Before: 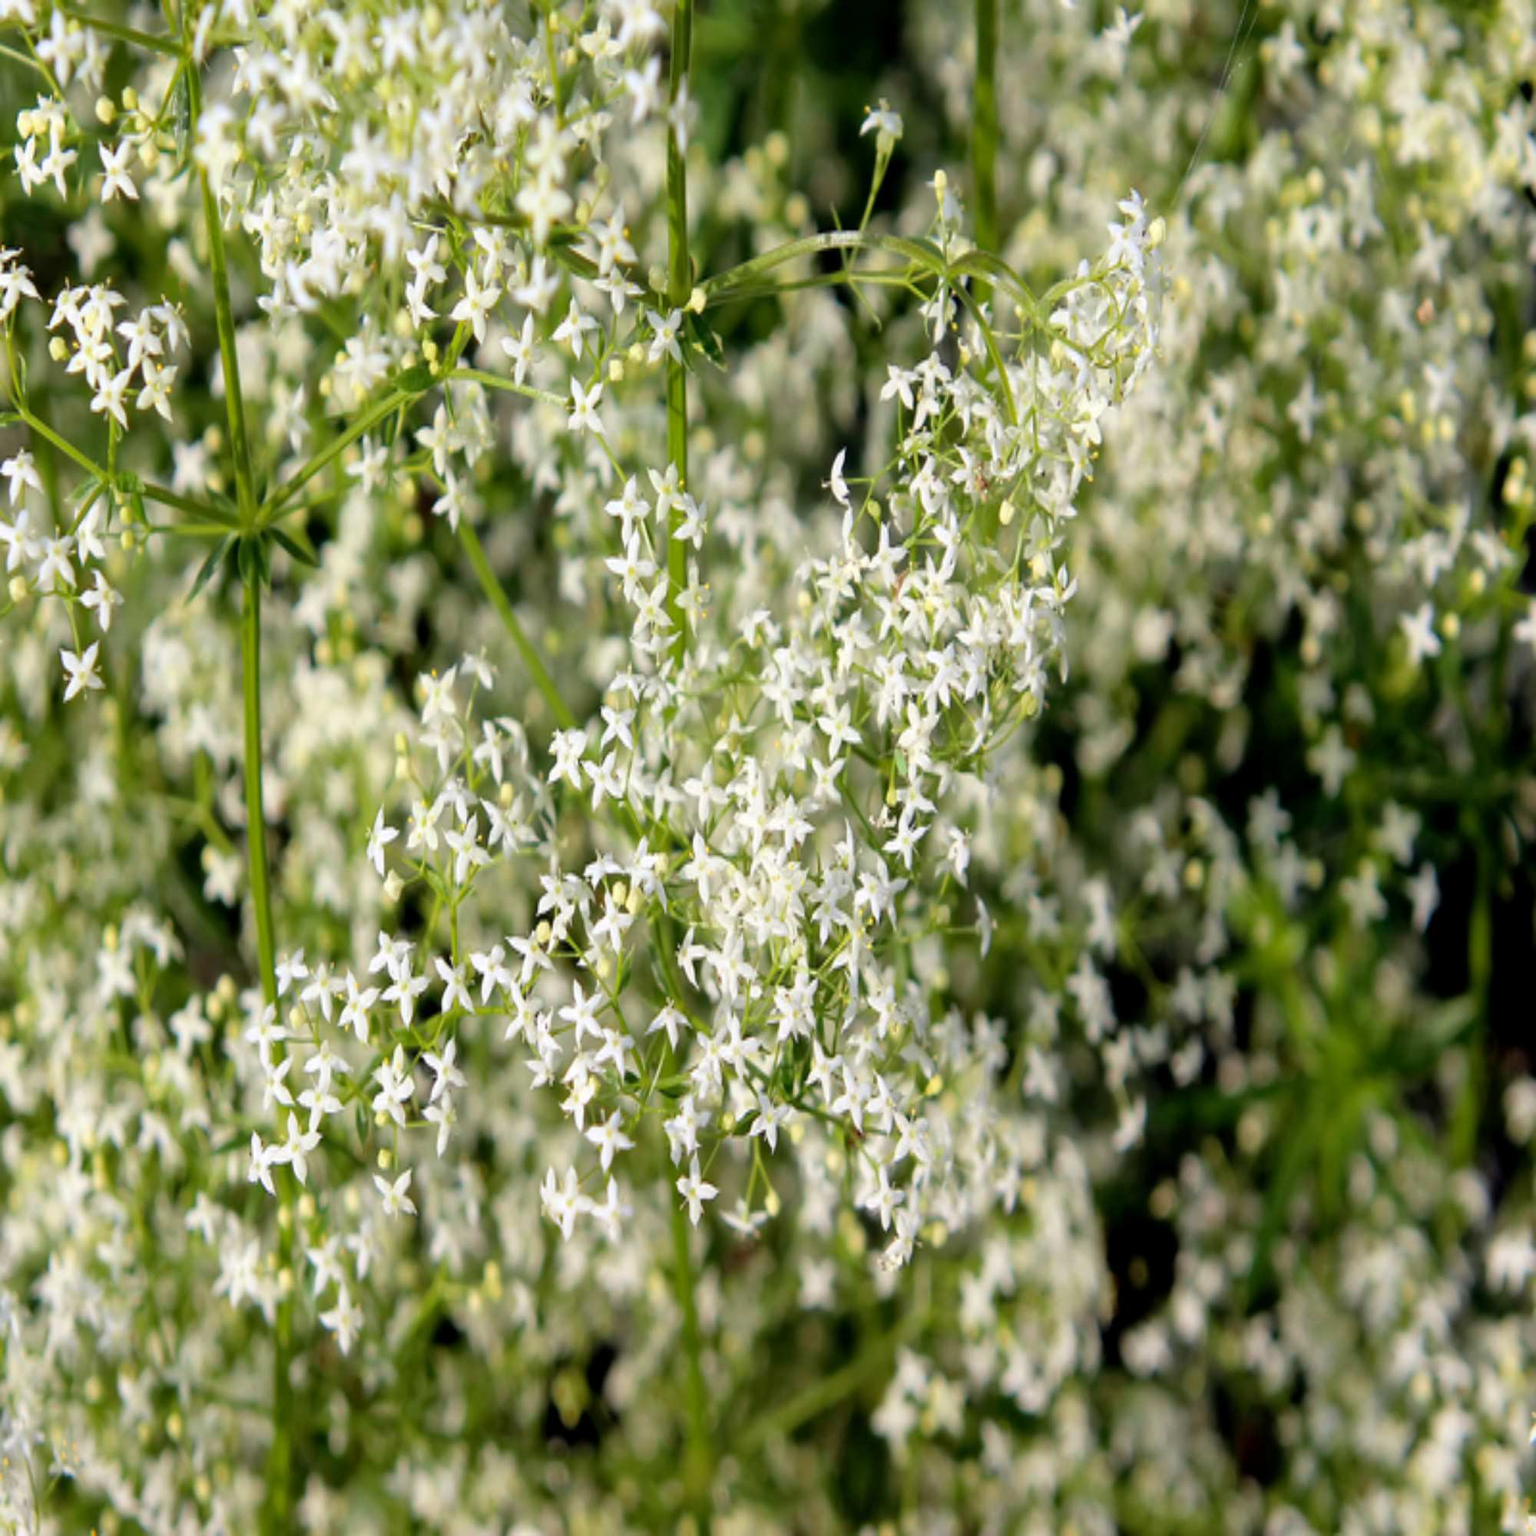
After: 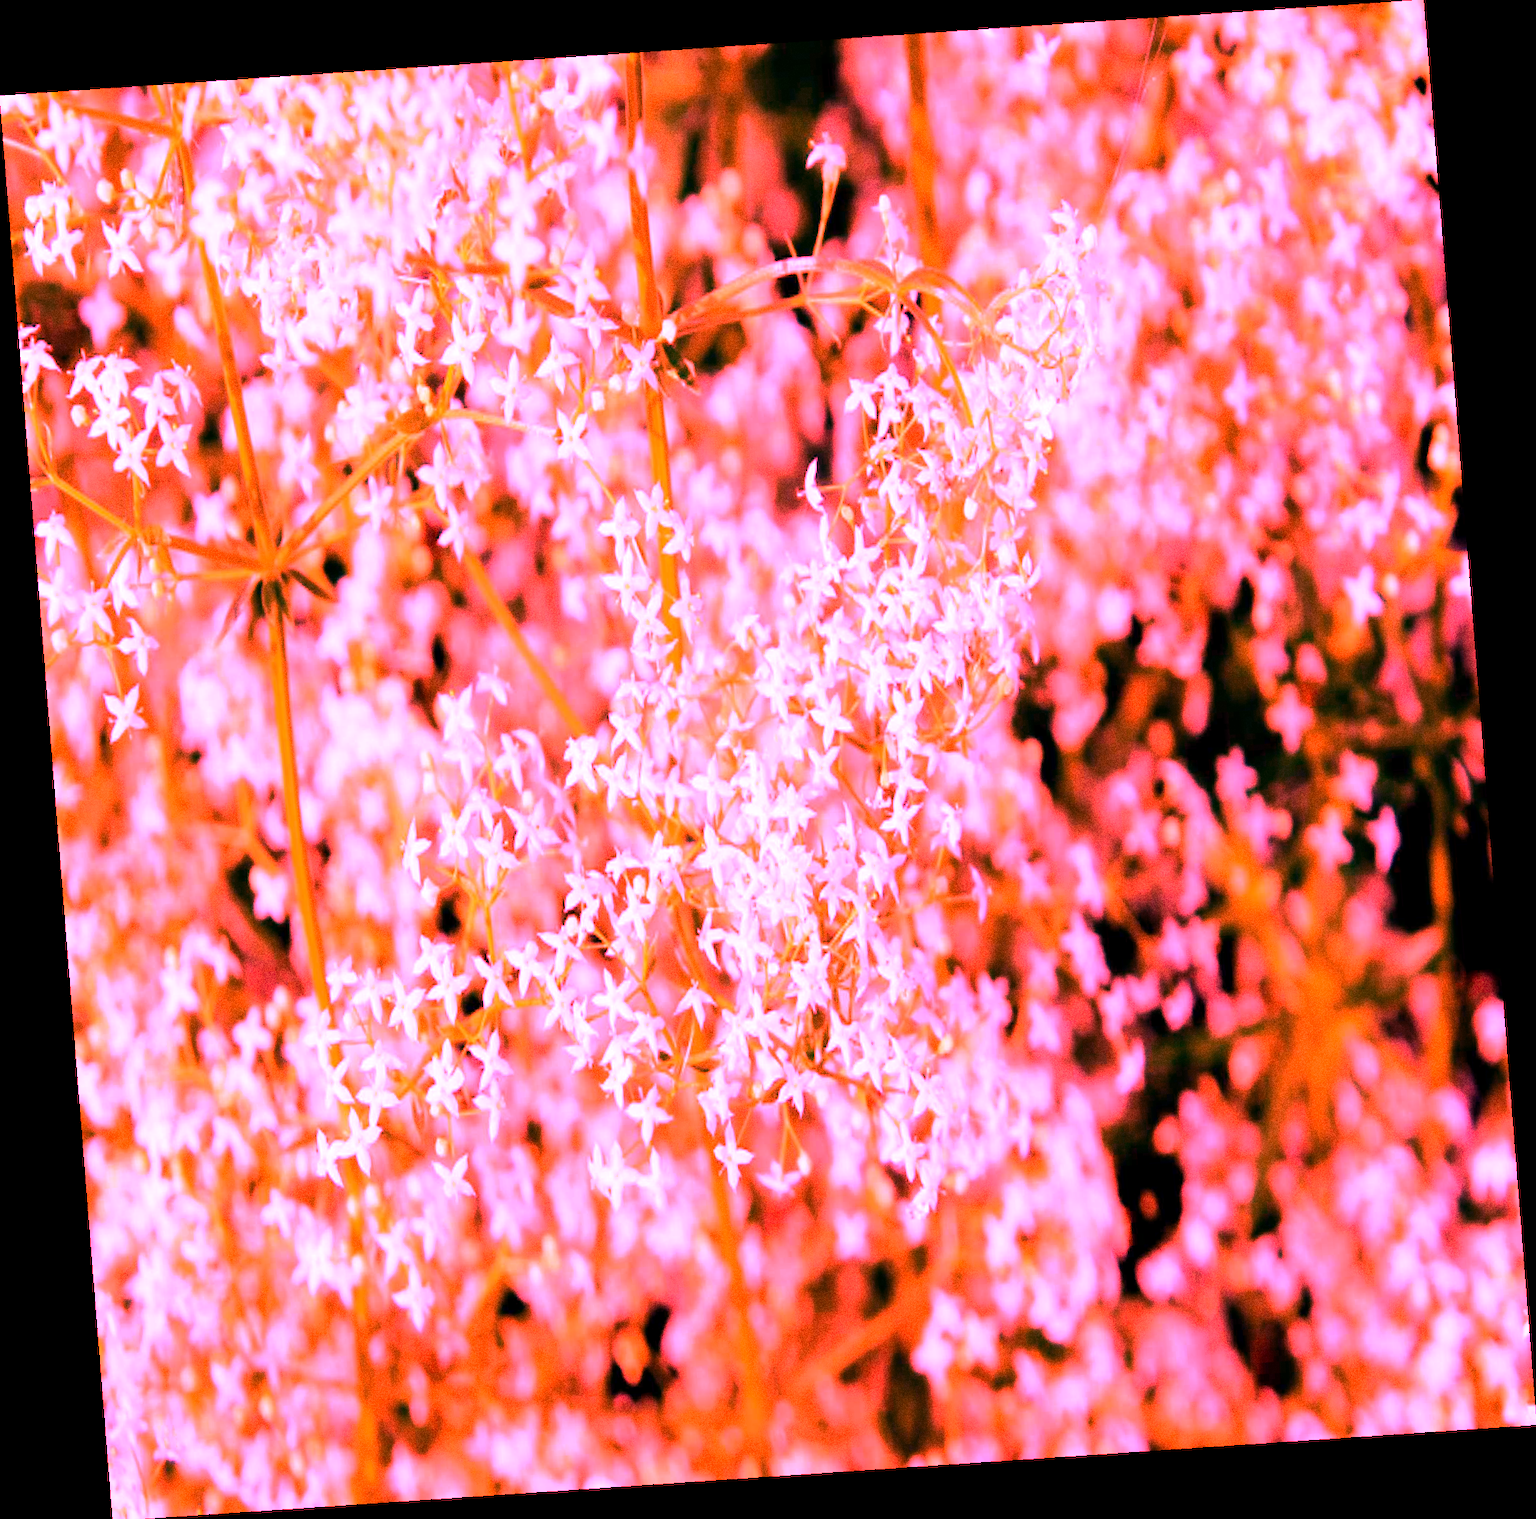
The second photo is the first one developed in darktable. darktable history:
rotate and perspective: rotation -4.2°, shear 0.006, automatic cropping off
grain: coarseness 0.09 ISO, strength 40%
white balance: red 4.26, blue 1.802
